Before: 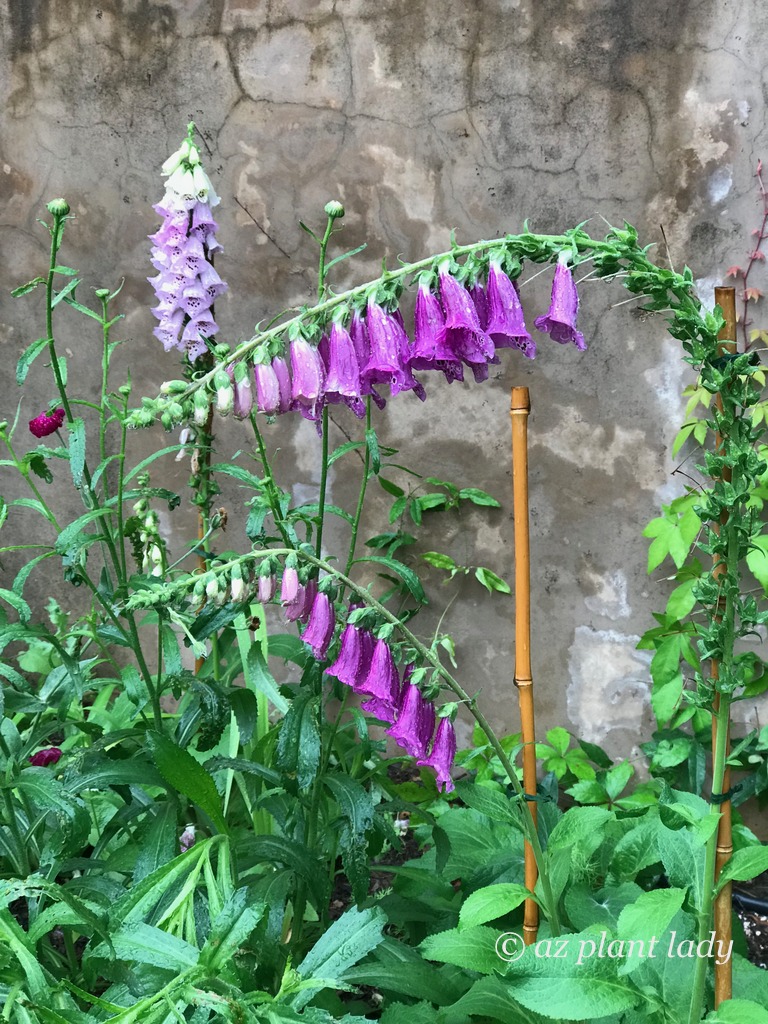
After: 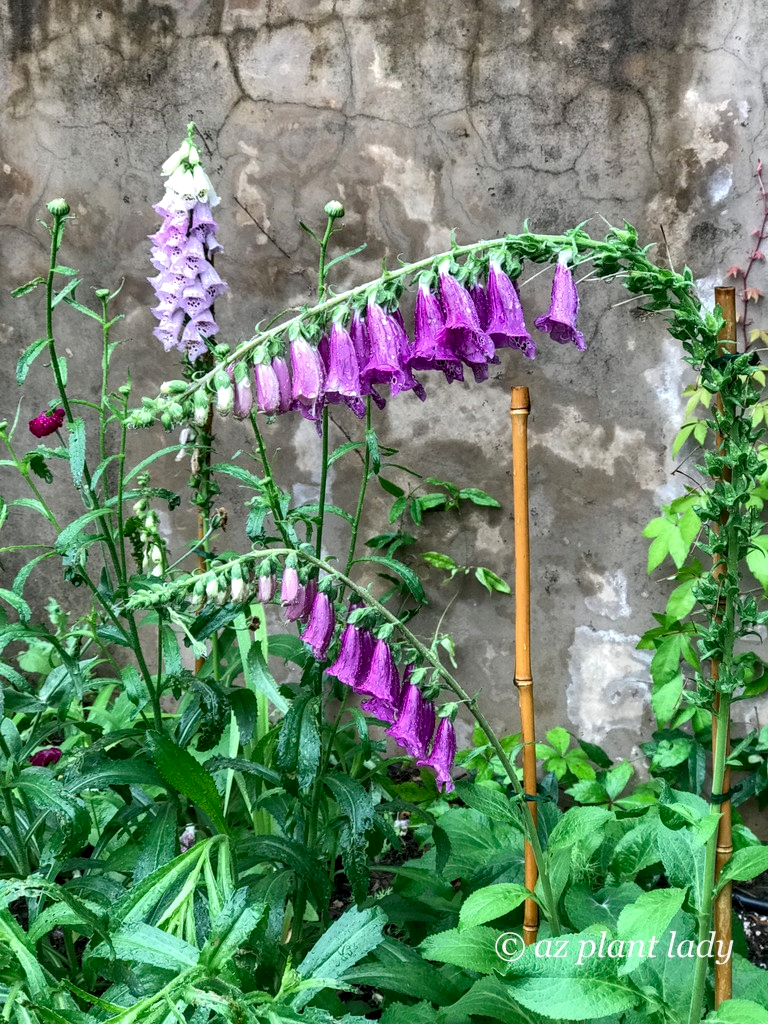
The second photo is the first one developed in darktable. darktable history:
local contrast: detail 140%
